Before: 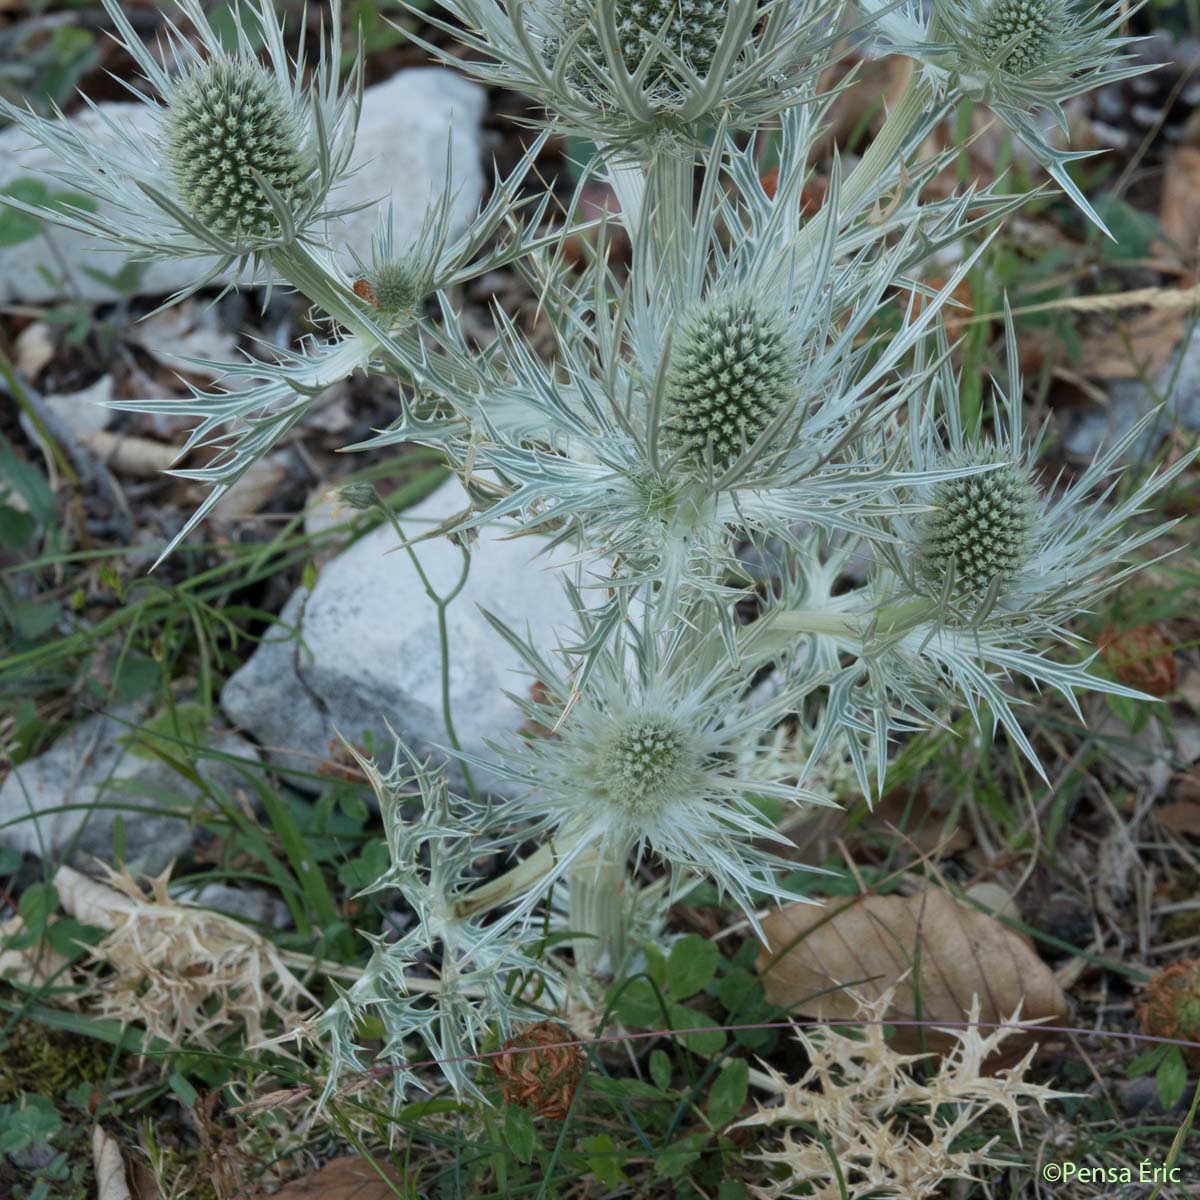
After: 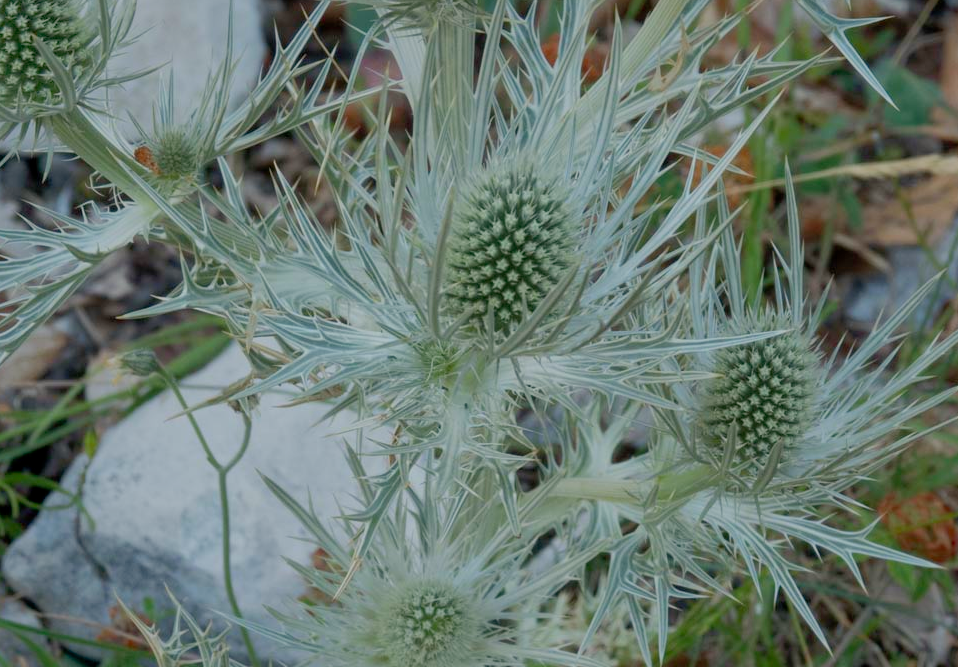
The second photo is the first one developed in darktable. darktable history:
filmic rgb: black relative exposure -16 EV, white relative exposure 4.01 EV, threshold 3 EV, target black luminance 0%, hardness 7.61, latitude 72.83%, contrast 0.906, highlights saturation mix 10.53%, shadows ↔ highlights balance -0.373%, preserve chrominance no, color science v4 (2020), type of noise poissonian, enable highlight reconstruction true
shadows and highlights: on, module defaults
color correction: highlights a* 0.78, highlights b* 2.87, saturation 1.1
exposure: black level correction 0.001, exposure -0.122 EV, compensate exposure bias true, compensate highlight preservation false
crop: left 18.333%, top 11.103%, right 1.792%, bottom 33.275%
